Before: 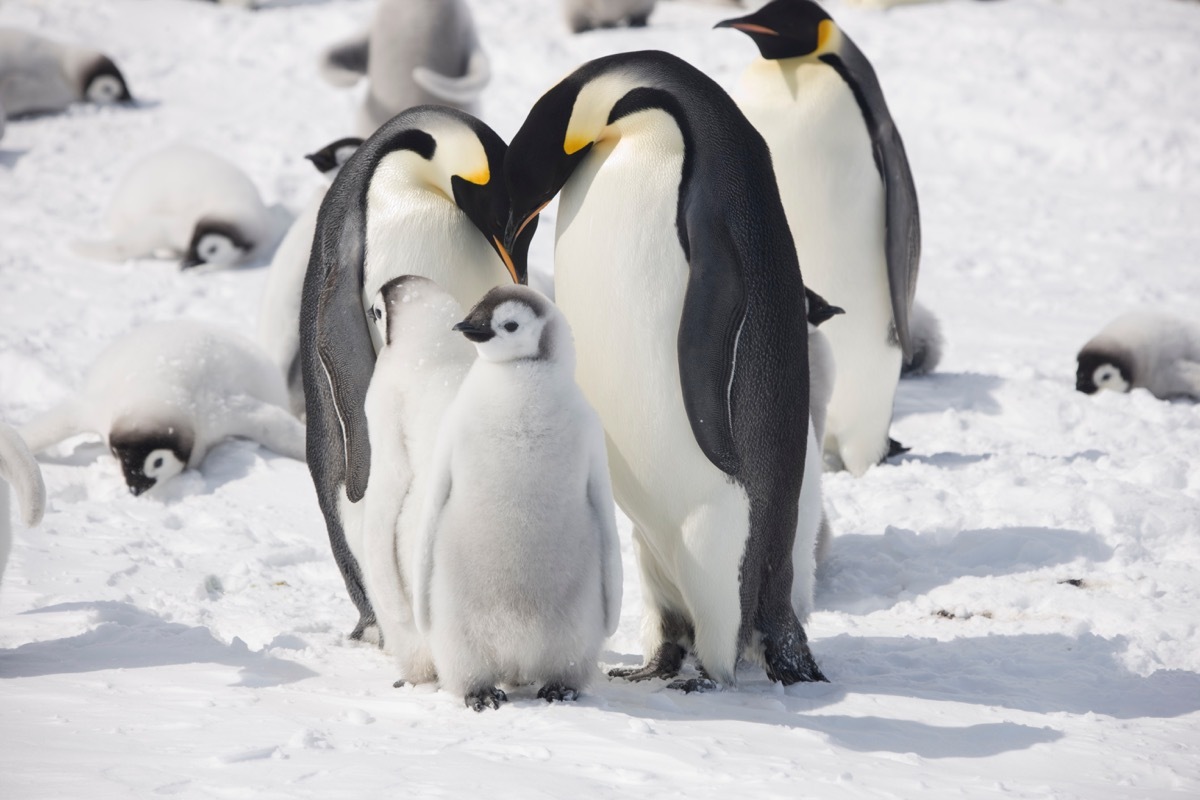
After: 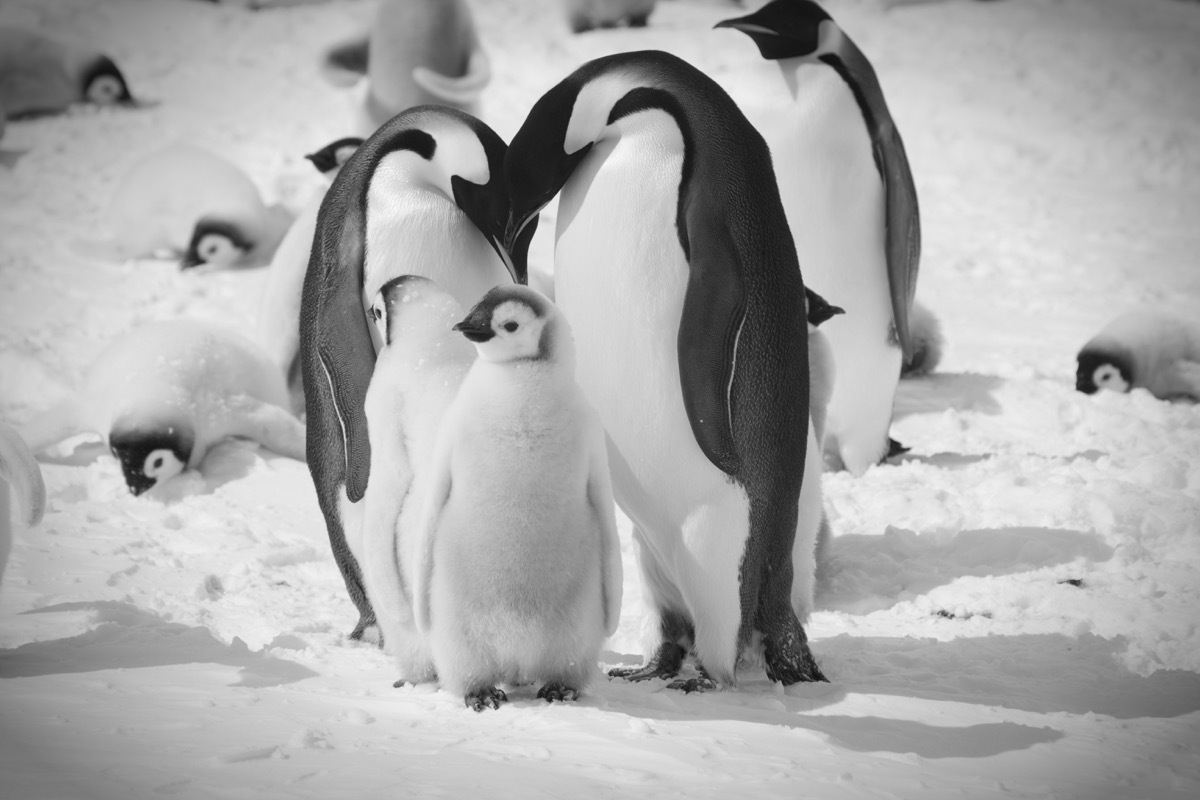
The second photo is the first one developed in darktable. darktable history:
vignetting: brightness -0.722, saturation -0.476, automatic ratio true
color calibration: output gray [0.267, 0.423, 0.267, 0], illuminant same as pipeline (D50), adaptation none (bypass), x 0.332, y 0.334, temperature 5009.4 K
